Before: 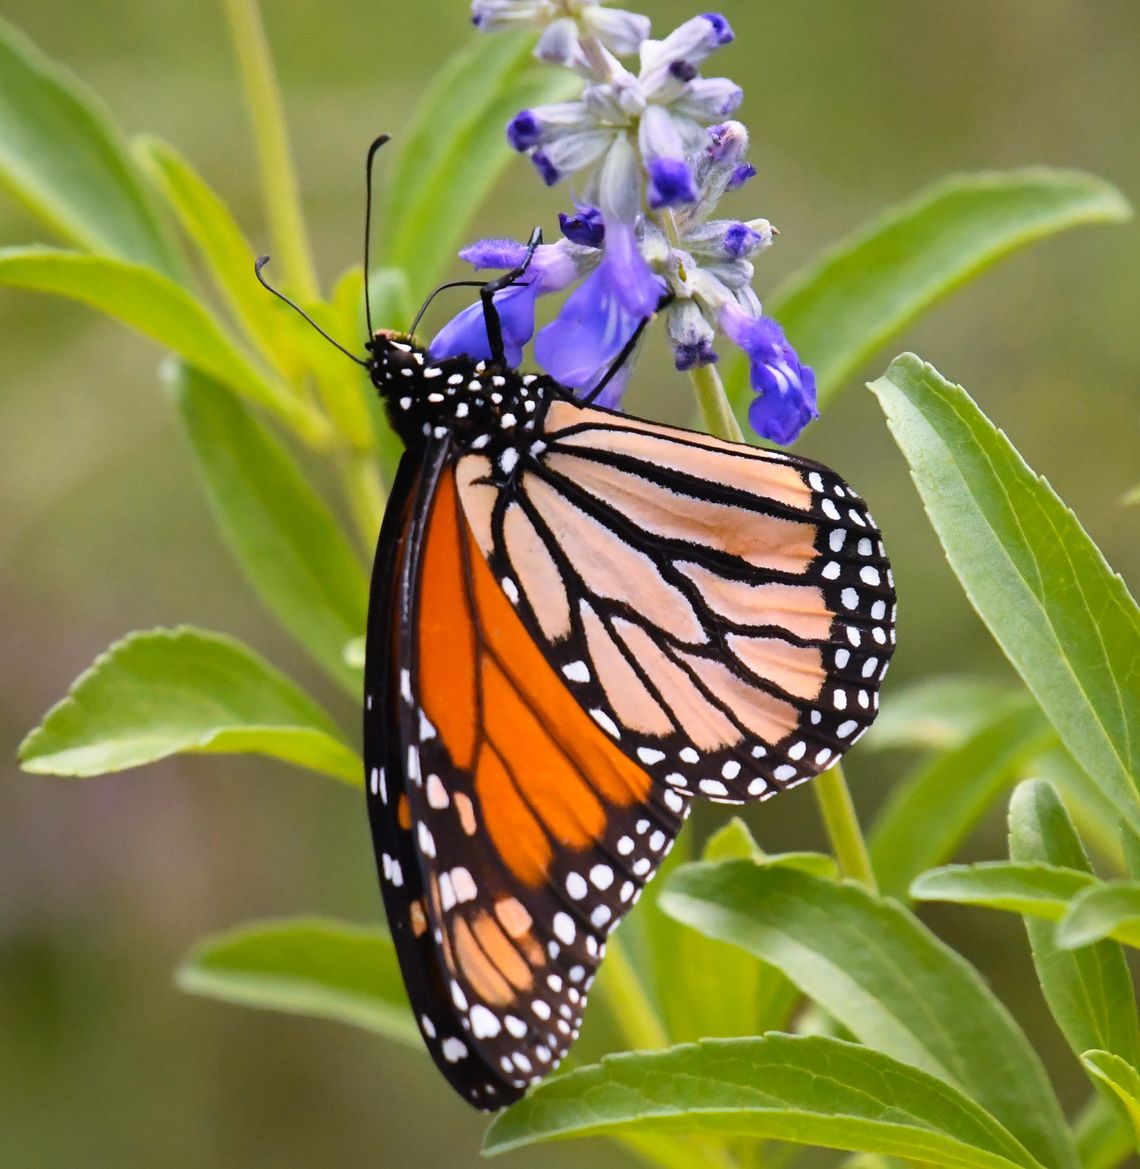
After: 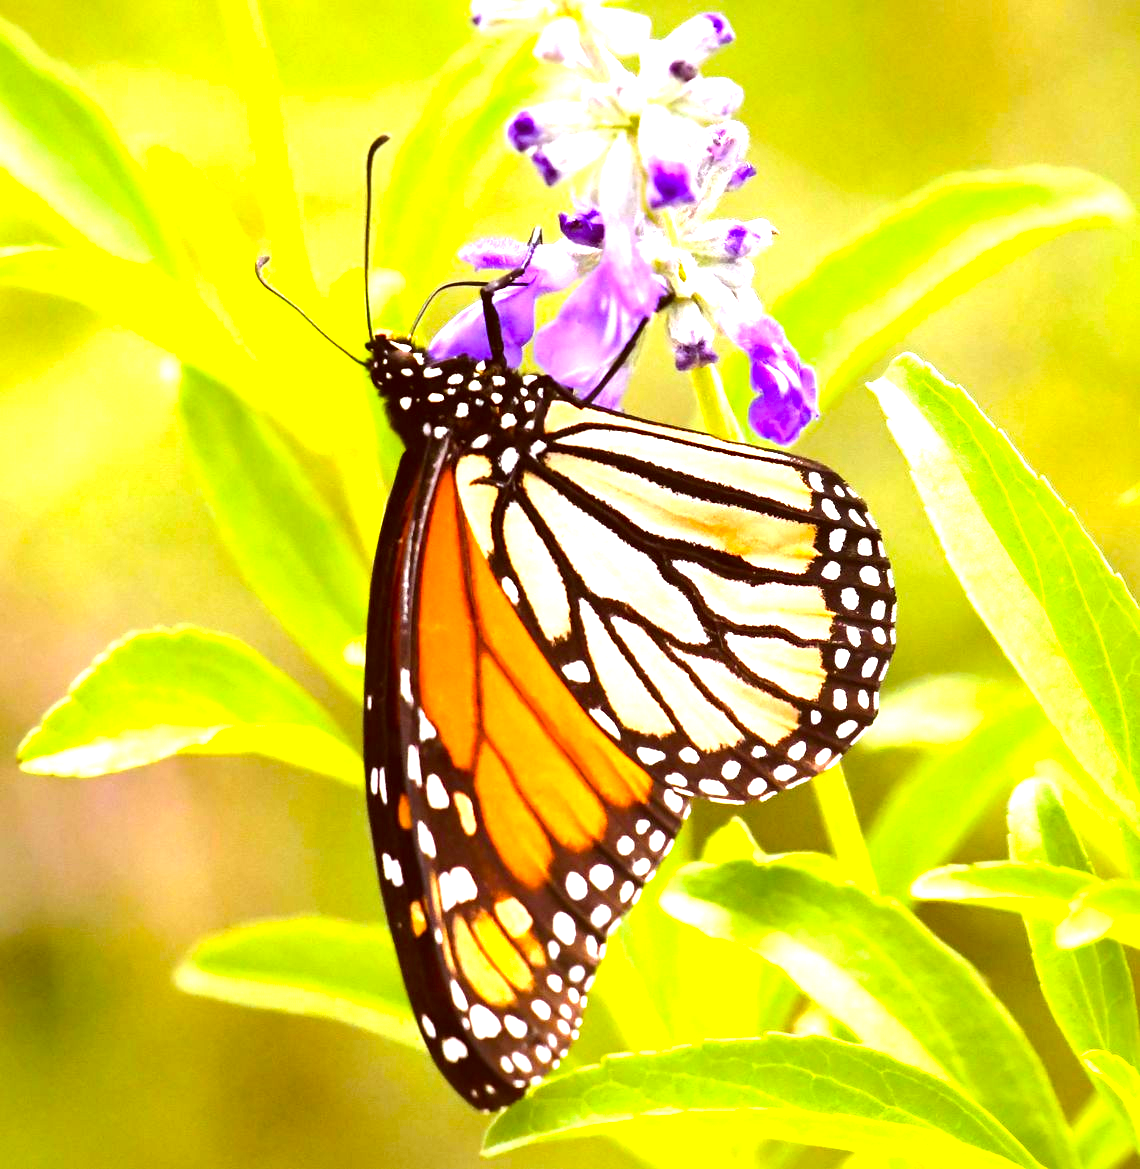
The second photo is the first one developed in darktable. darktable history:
exposure: black level correction 0, exposure 1.51 EV, compensate highlight preservation false
tone equalizer: -8 EV -0.411 EV, -7 EV -0.423 EV, -6 EV -0.295 EV, -5 EV -0.244 EV, -3 EV 0.202 EV, -2 EV 0.346 EV, -1 EV 0.395 EV, +0 EV 0.397 EV, edges refinement/feathering 500, mask exposure compensation -1.57 EV, preserve details no
color correction: highlights a* 1.21, highlights b* 24.7, shadows a* 15.53, shadows b* 25.04
color balance rgb: perceptual saturation grading › global saturation 19.459%, global vibrance 14.887%
